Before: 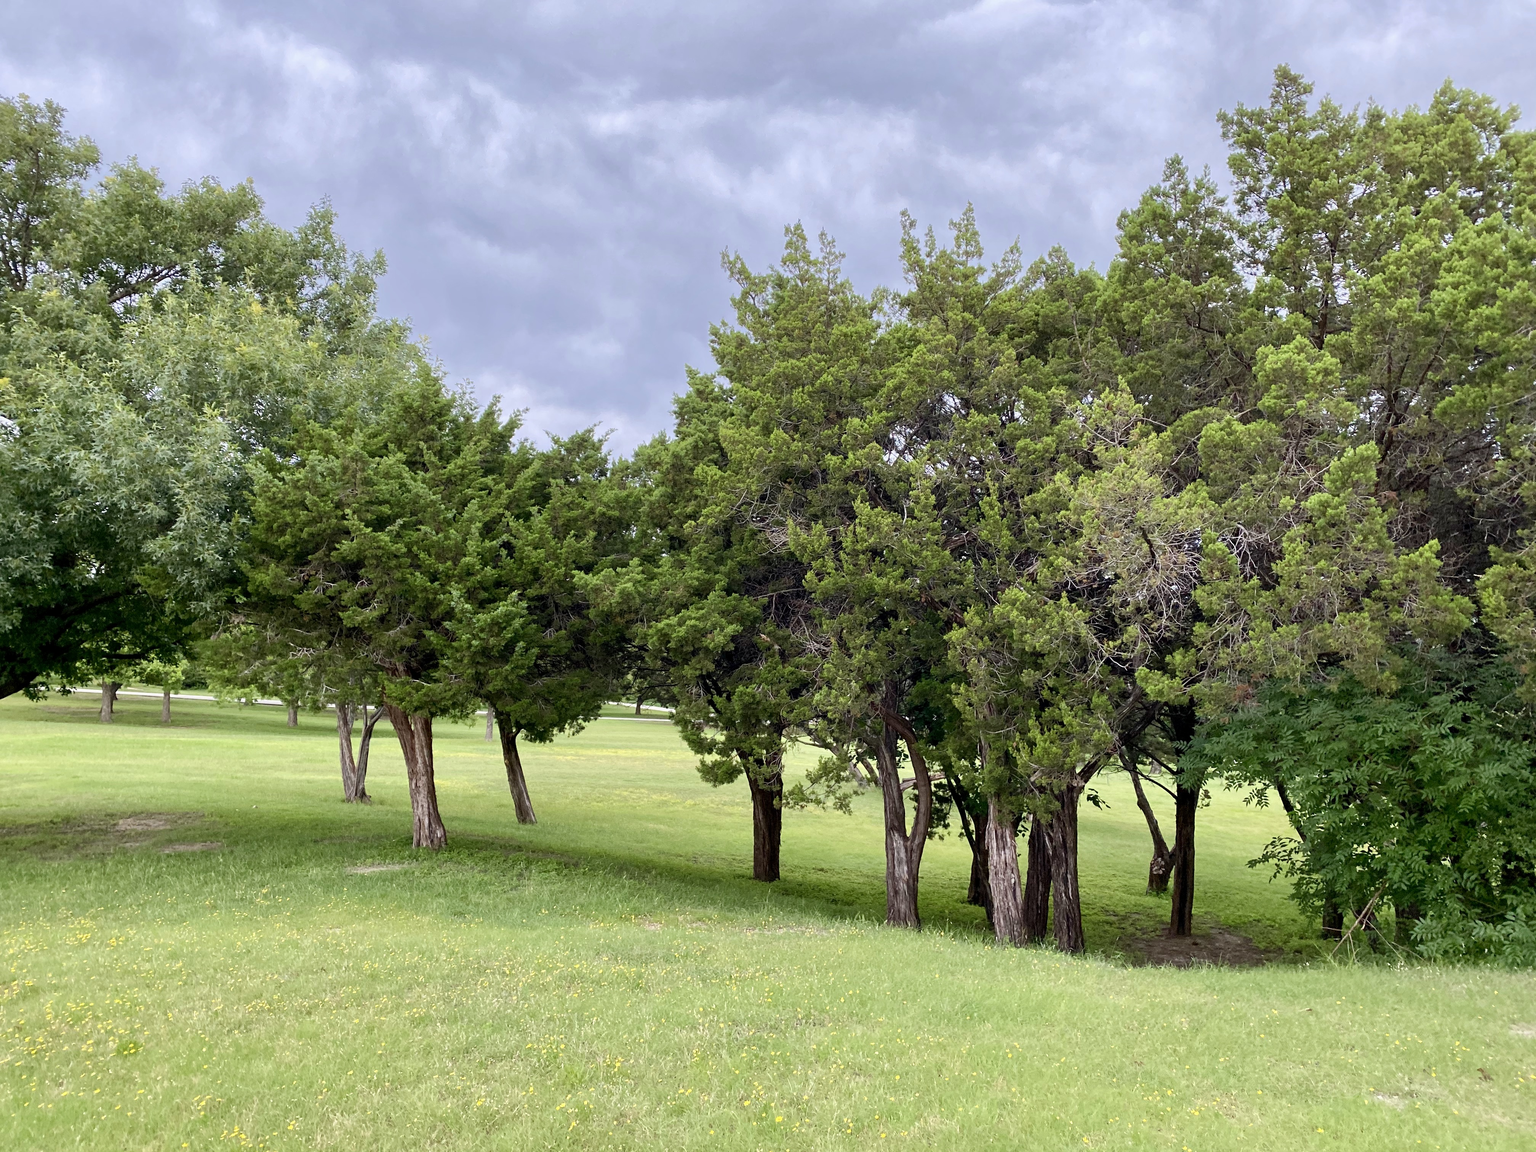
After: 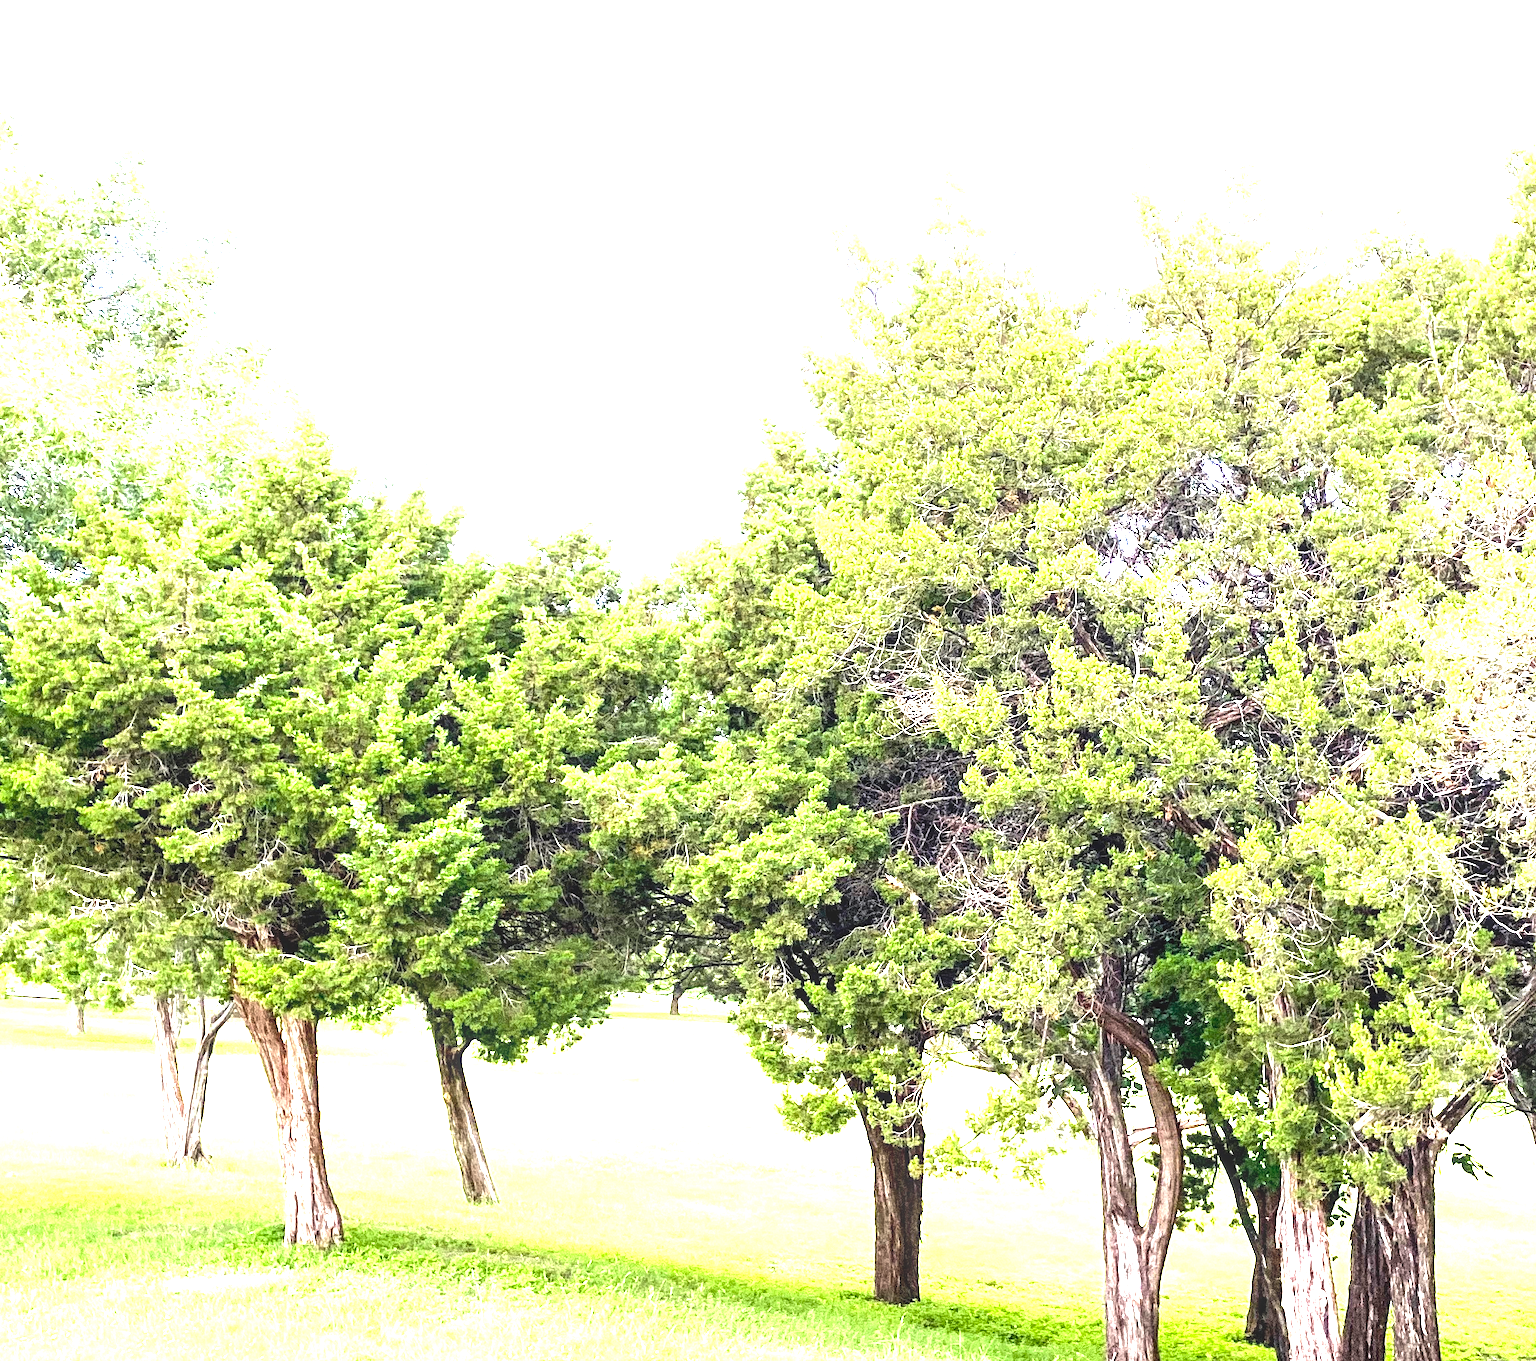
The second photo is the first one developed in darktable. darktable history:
rotate and perspective: automatic cropping original format, crop left 0, crop top 0
crop: left 16.202%, top 11.208%, right 26.045%, bottom 20.557%
exposure: black level correction 0, exposure 2.138 EV, compensate exposure bias true, compensate highlight preservation false
tone equalizer: -8 EV -0.75 EV, -7 EV -0.7 EV, -6 EV -0.6 EV, -5 EV -0.4 EV, -3 EV 0.4 EV, -2 EV 0.6 EV, -1 EV 0.7 EV, +0 EV 0.75 EV, edges refinement/feathering 500, mask exposure compensation -1.57 EV, preserve details no
local contrast: on, module defaults
